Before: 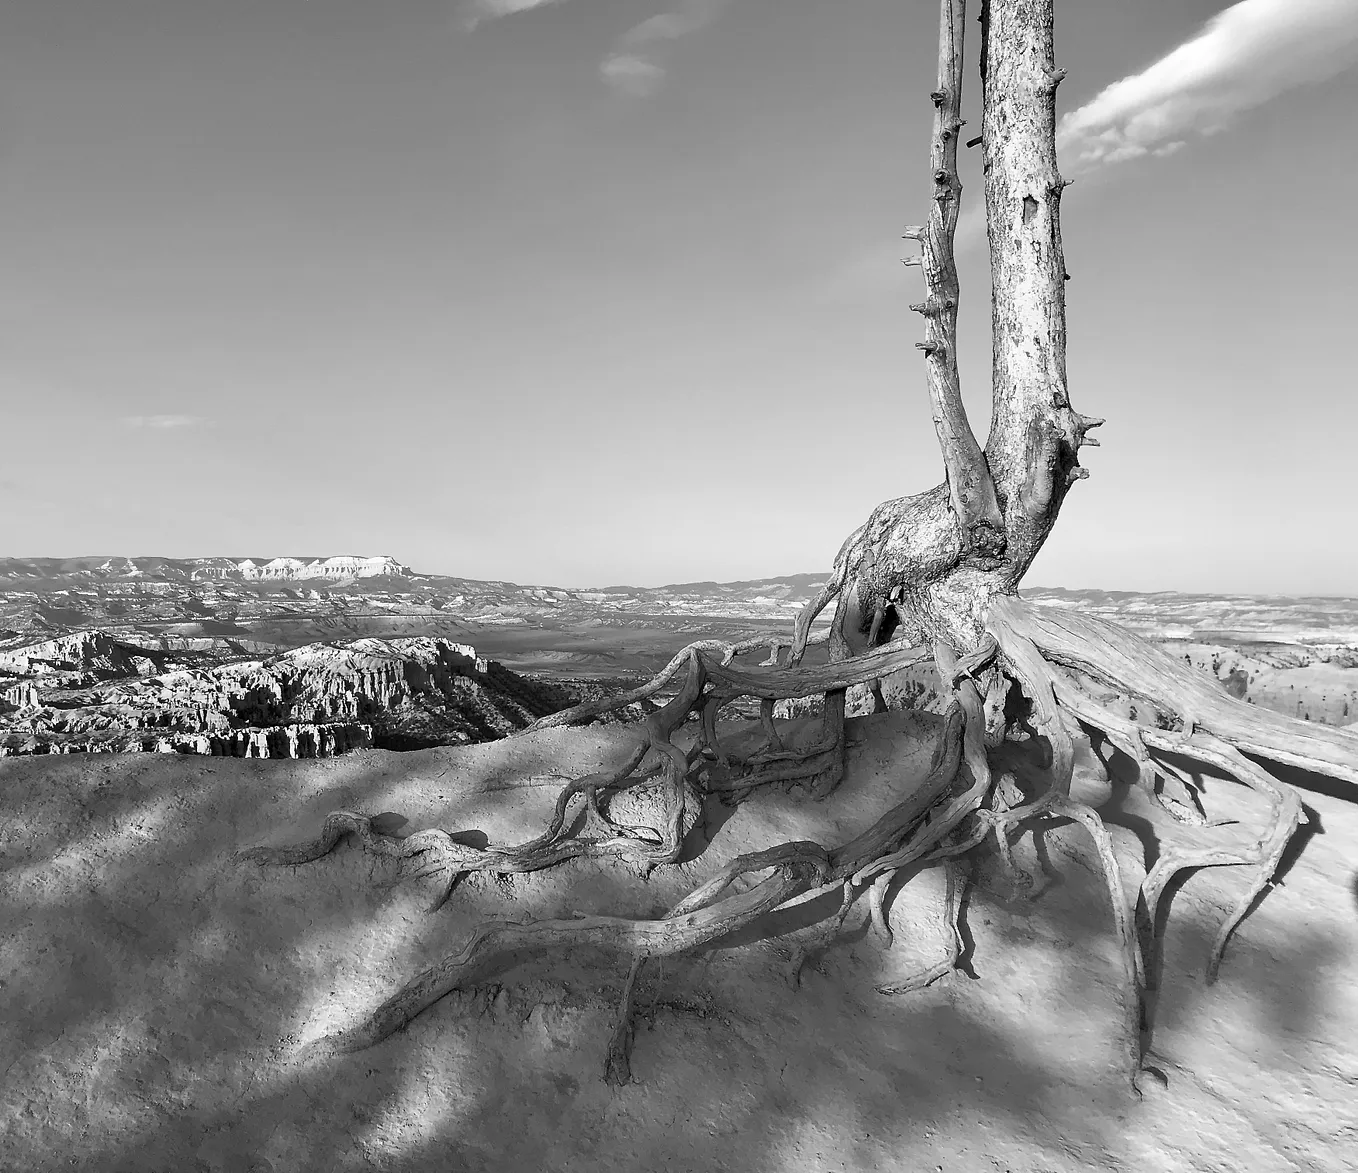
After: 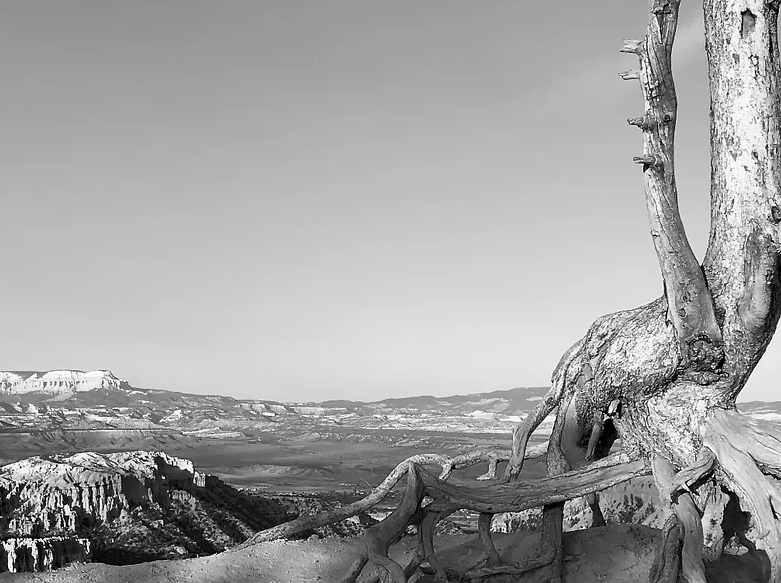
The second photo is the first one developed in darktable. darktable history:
color correction: highlights b* 0.005, saturation 1.13
crop: left 20.782%, top 15.886%, right 21.682%, bottom 33.729%
velvia: on, module defaults
exposure: black level correction 0, compensate highlight preservation false
contrast brightness saturation: saturation -0.051
